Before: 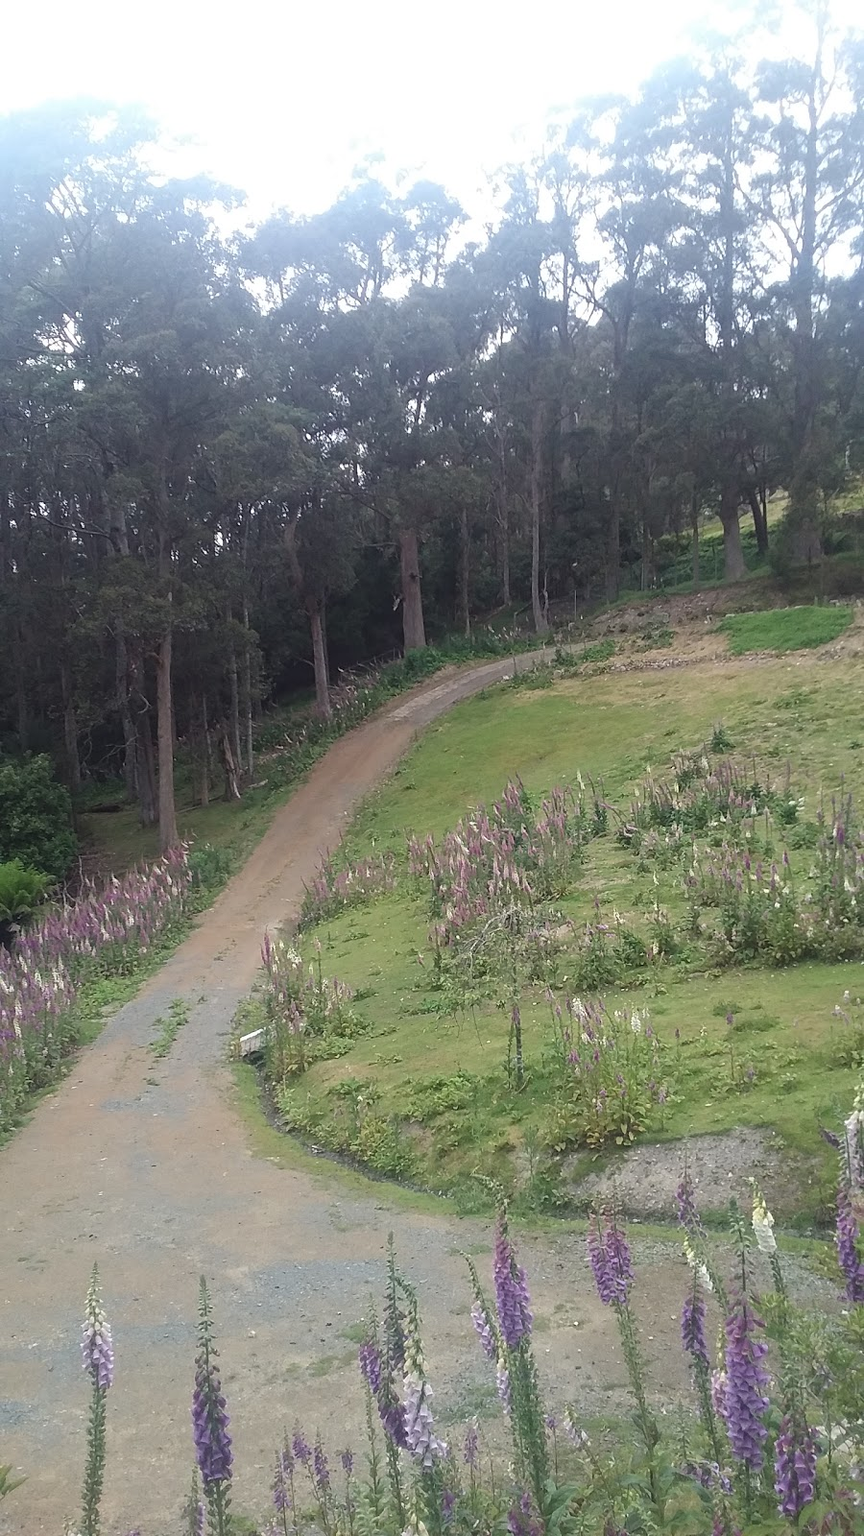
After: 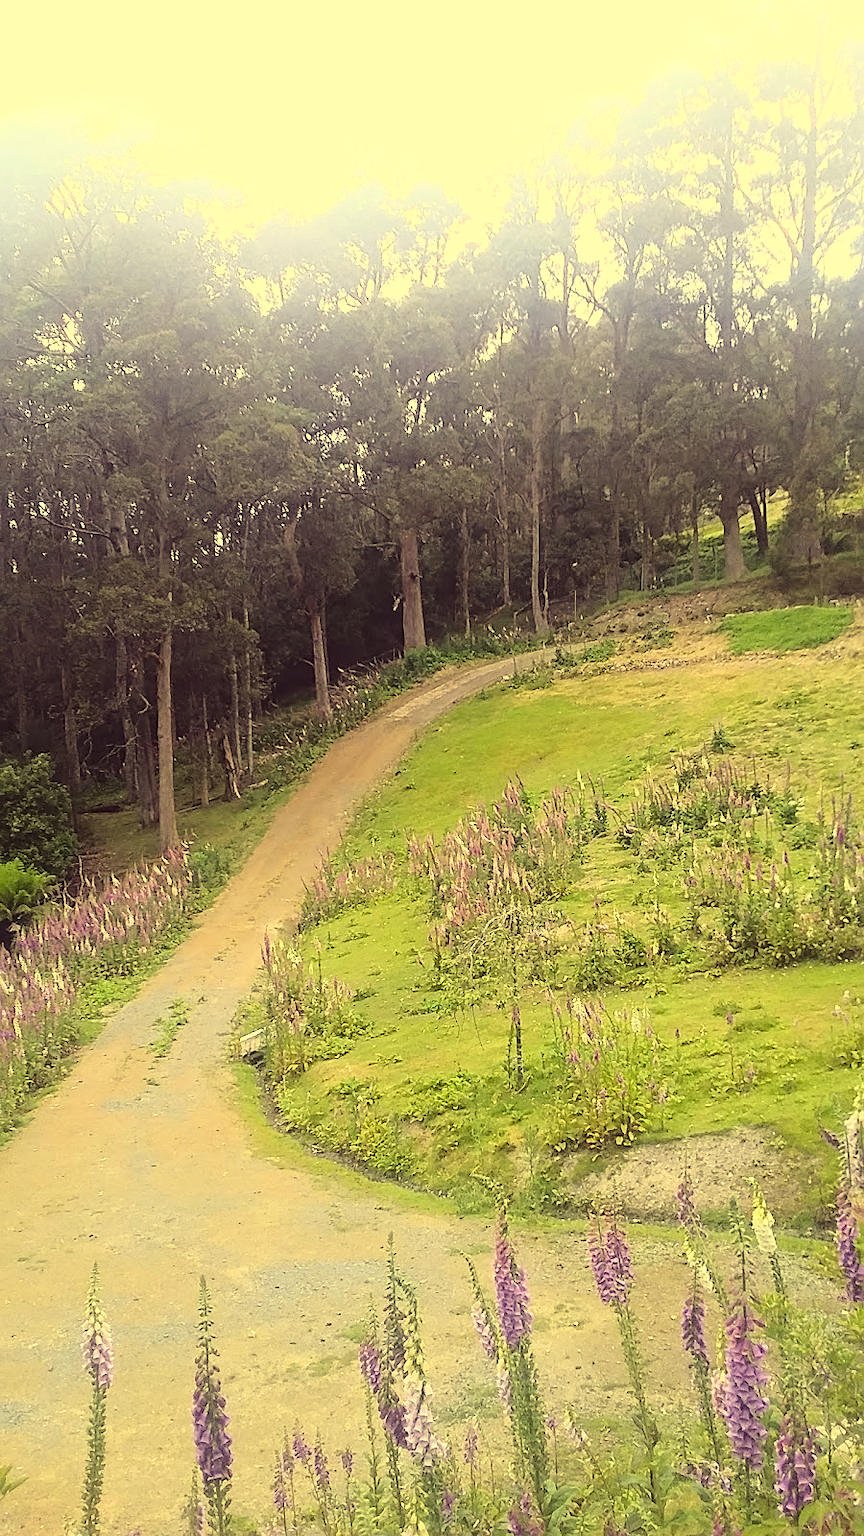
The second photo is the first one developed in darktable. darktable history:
base curve: curves: ch0 [(0, 0) (0.028, 0.03) (0.121, 0.232) (0.46, 0.748) (0.859, 0.968) (1, 1)]
sharpen: on, module defaults
color zones: curves: ch0 [(0, 0.5) (0.143, 0.5) (0.286, 0.5) (0.429, 0.5) (0.571, 0.5) (0.714, 0.476) (0.857, 0.5) (1, 0.5)]; ch2 [(0, 0.5) (0.143, 0.5) (0.286, 0.5) (0.429, 0.5) (0.571, 0.5) (0.714, 0.487) (0.857, 0.5) (1, 0.5)]
color correction: highlights a* -0.544, highlights b* 39.74, shadows a* 9.52, shadows b* -0.588
